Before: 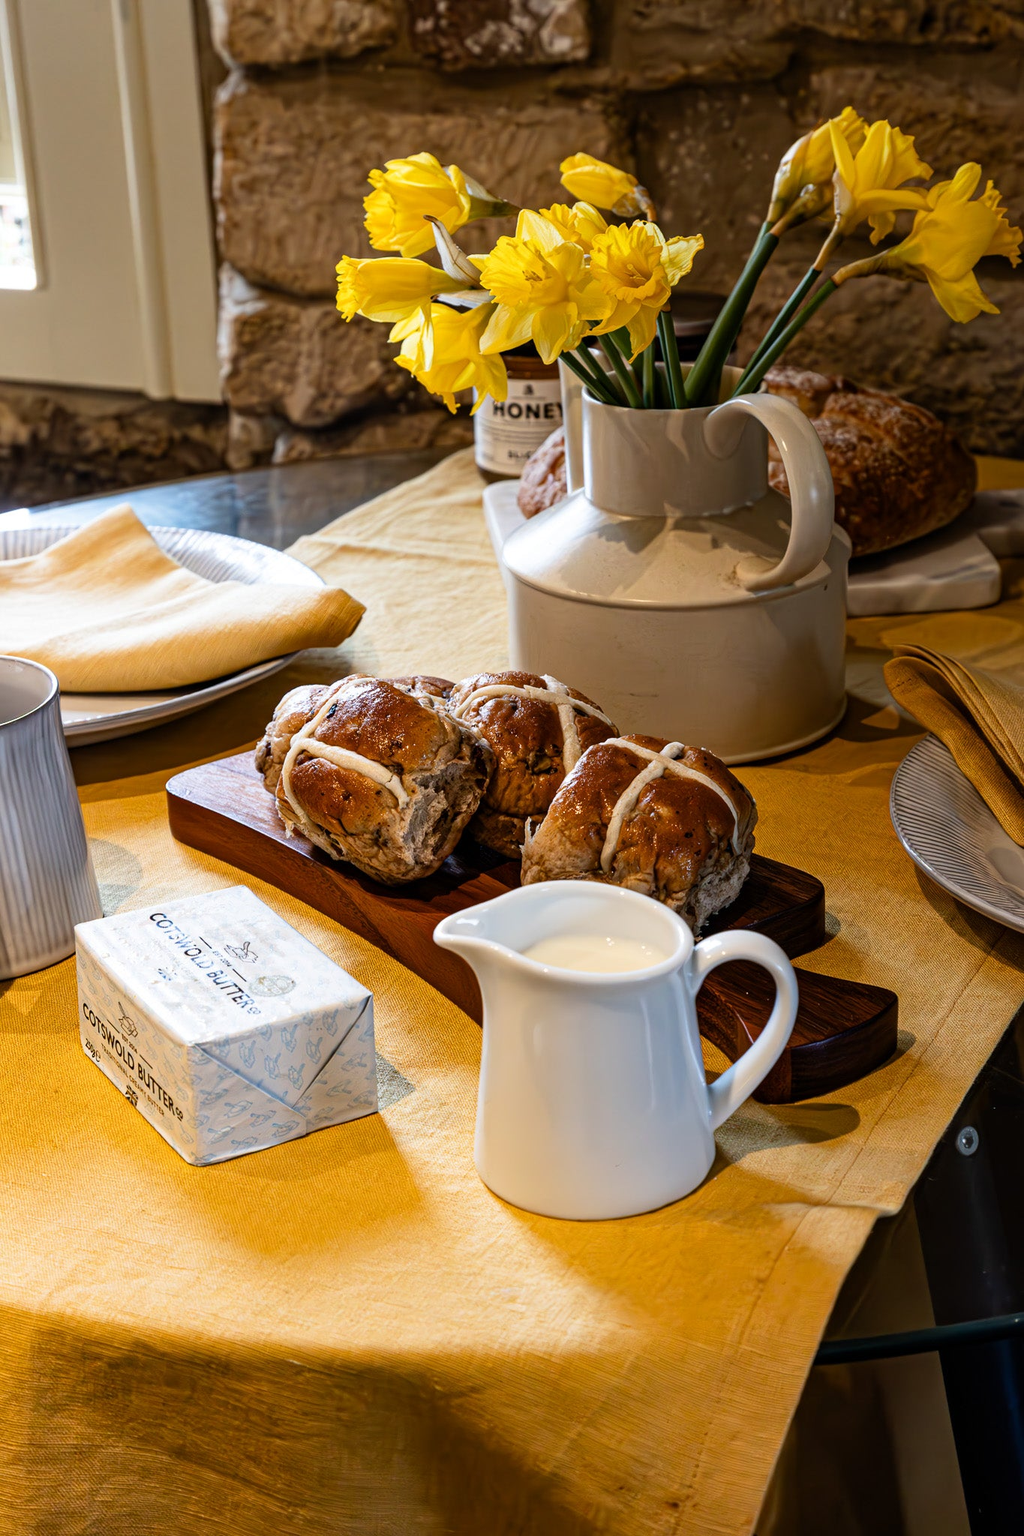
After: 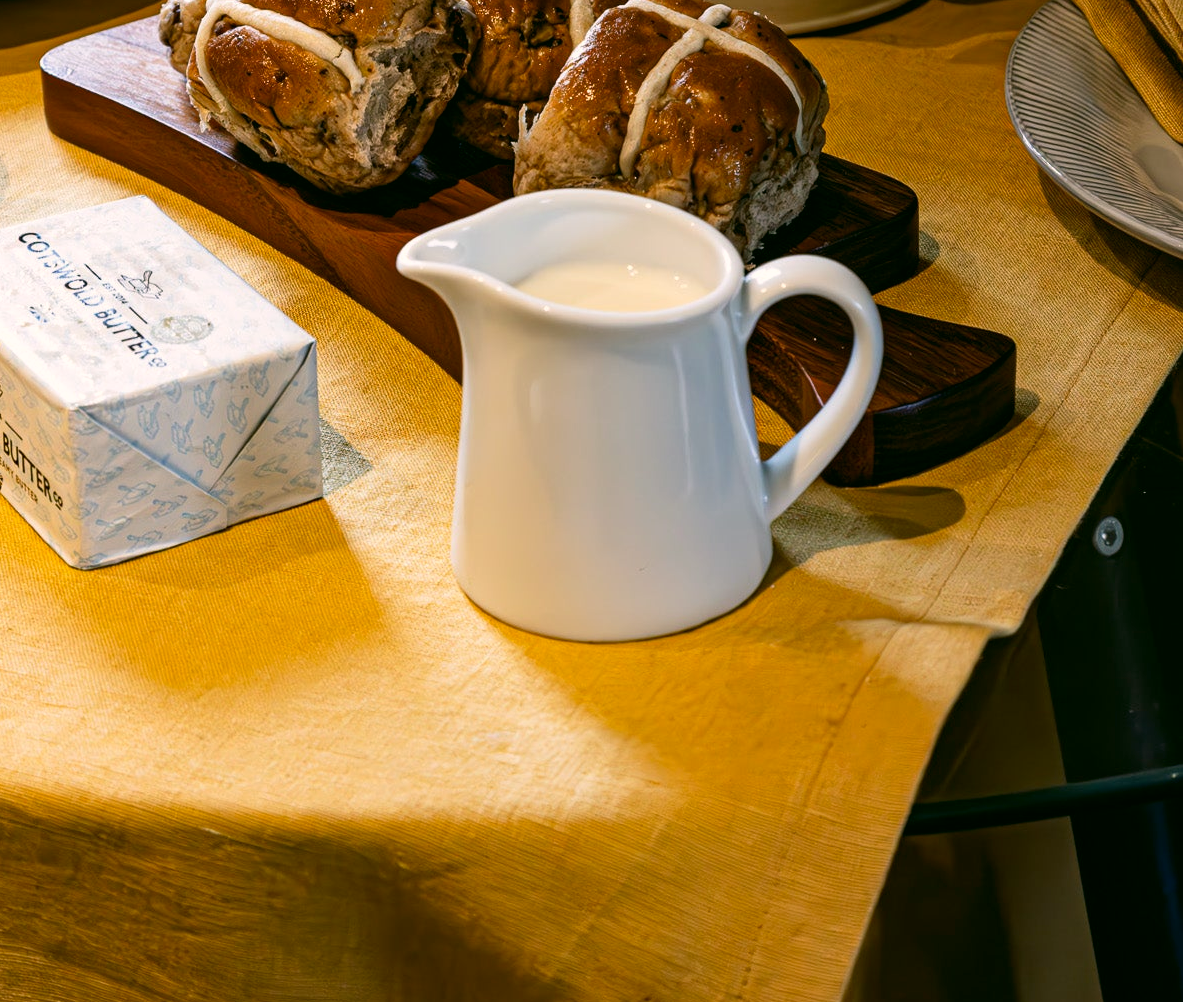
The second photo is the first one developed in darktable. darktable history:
color correction: highlights a* 4.02, highlights b* 4.98, shadows a* -7.55, shadows b* 4.98
crop and rotate: left 13.306%, top 48.129%, bottom 2.928%
